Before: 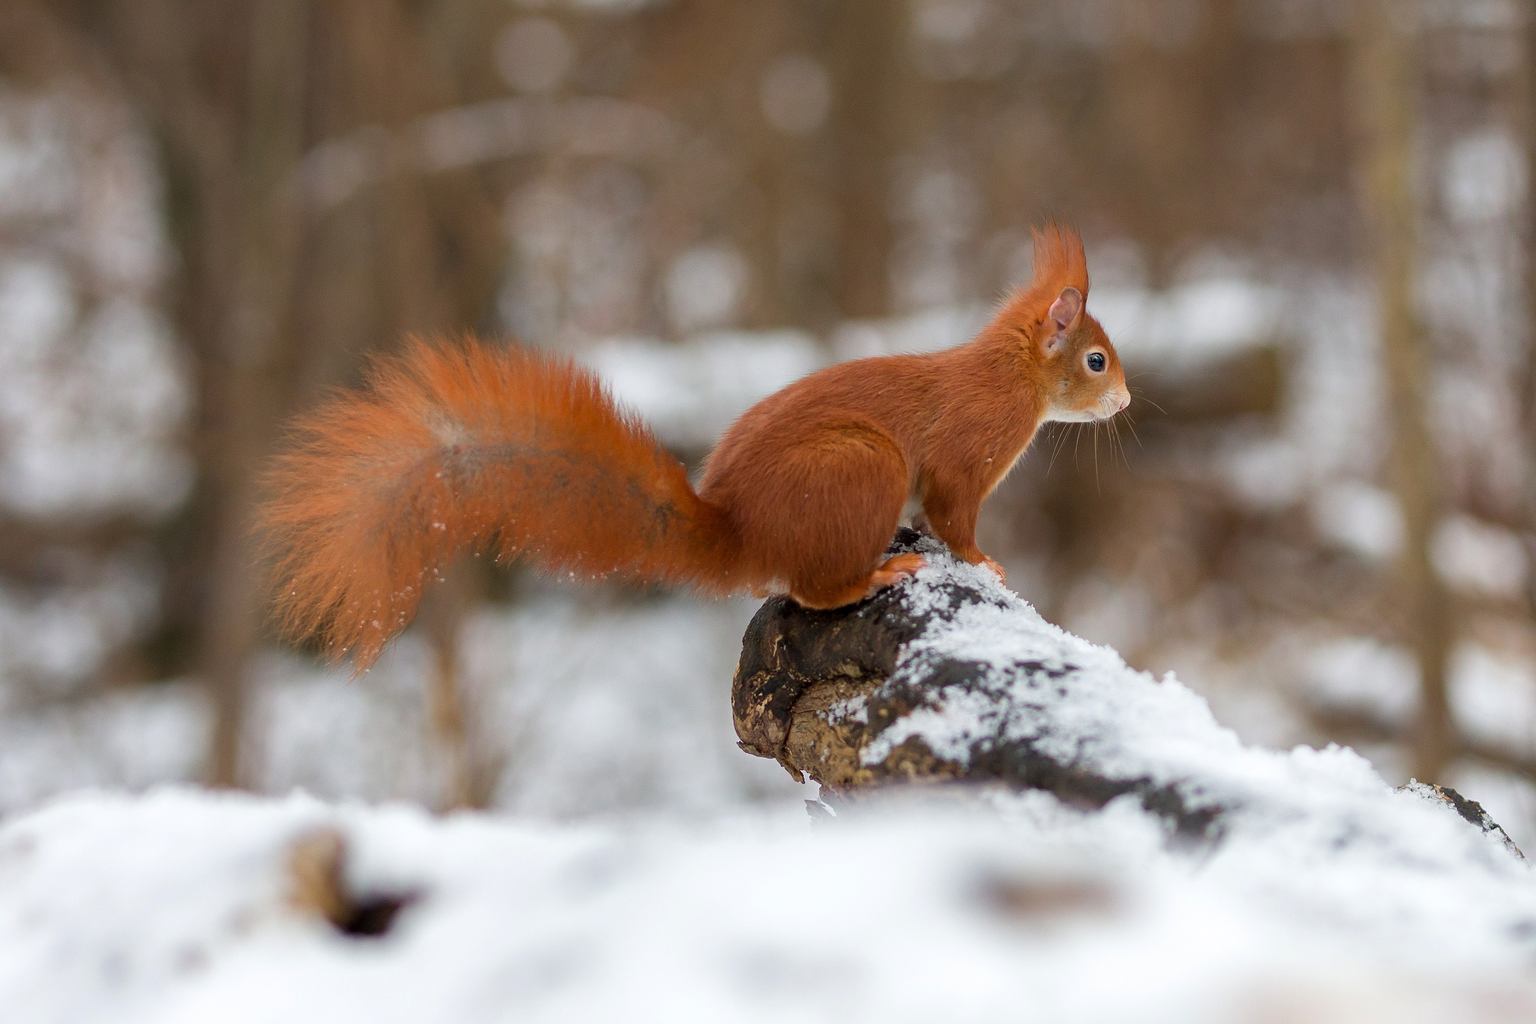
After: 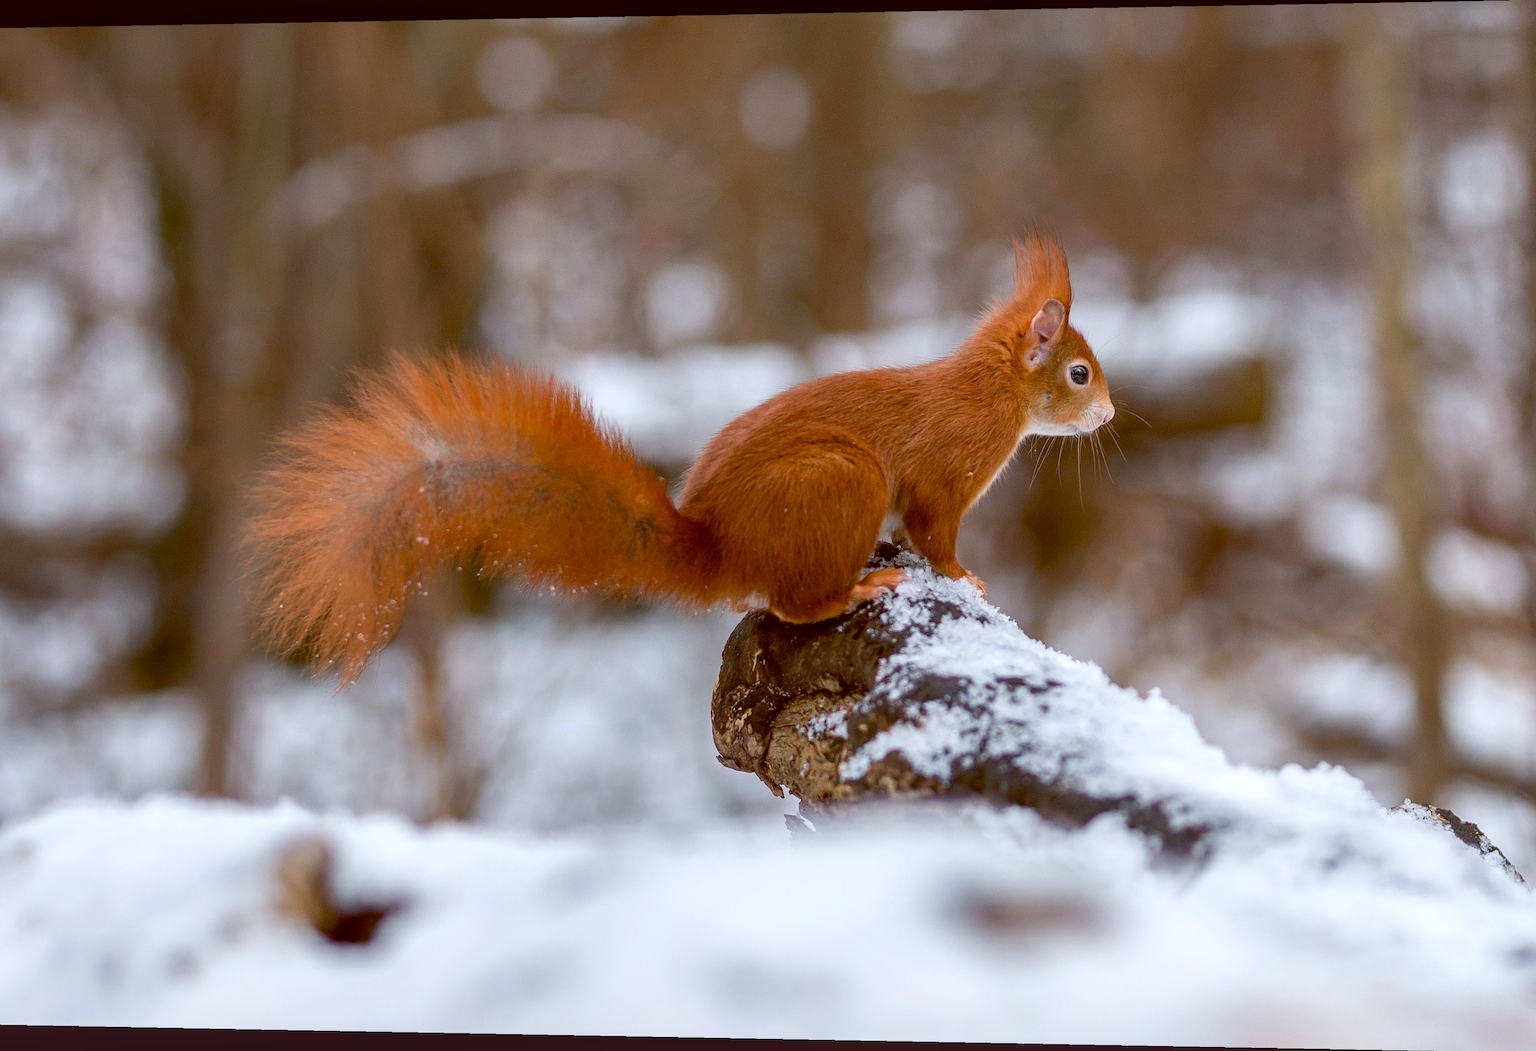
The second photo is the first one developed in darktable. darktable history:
rotate and perspective: lens shift (horizontal) -0.055, automatic cropping off
color balance: lift [1, 1.015, 1.004, 0.985], gamma [1, 0.958, 0.971, 1.042], gain [1, 0.956, 0.977, 1.044]
local contrast: on, module defaults
white balance: red 1.004, blue 1.024
